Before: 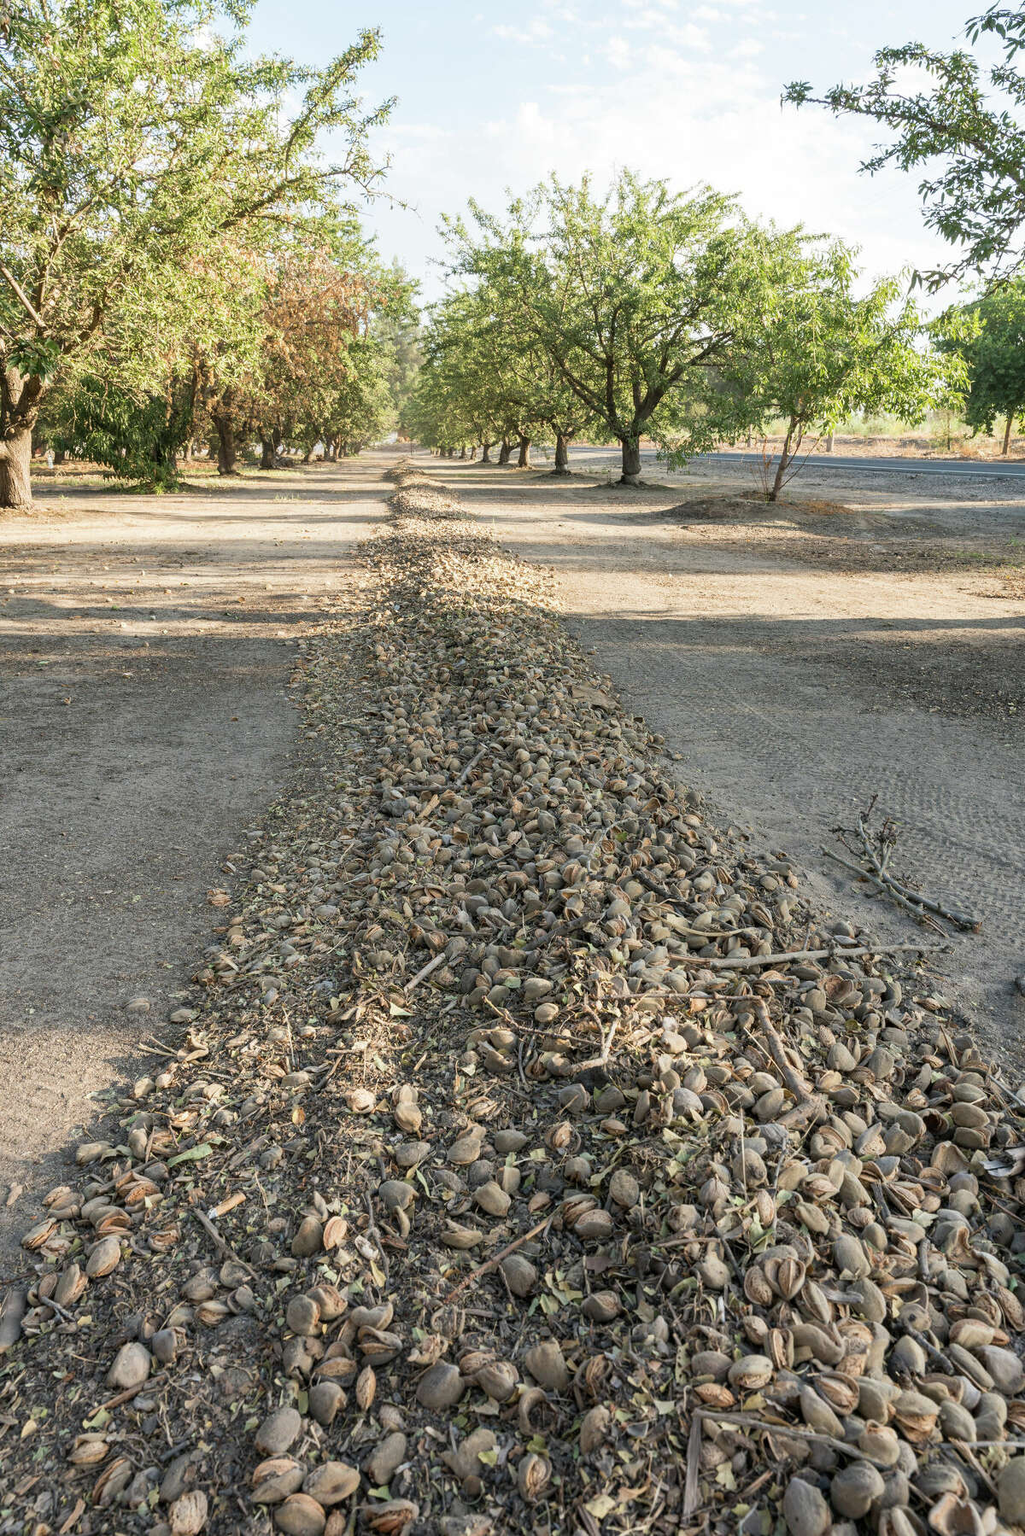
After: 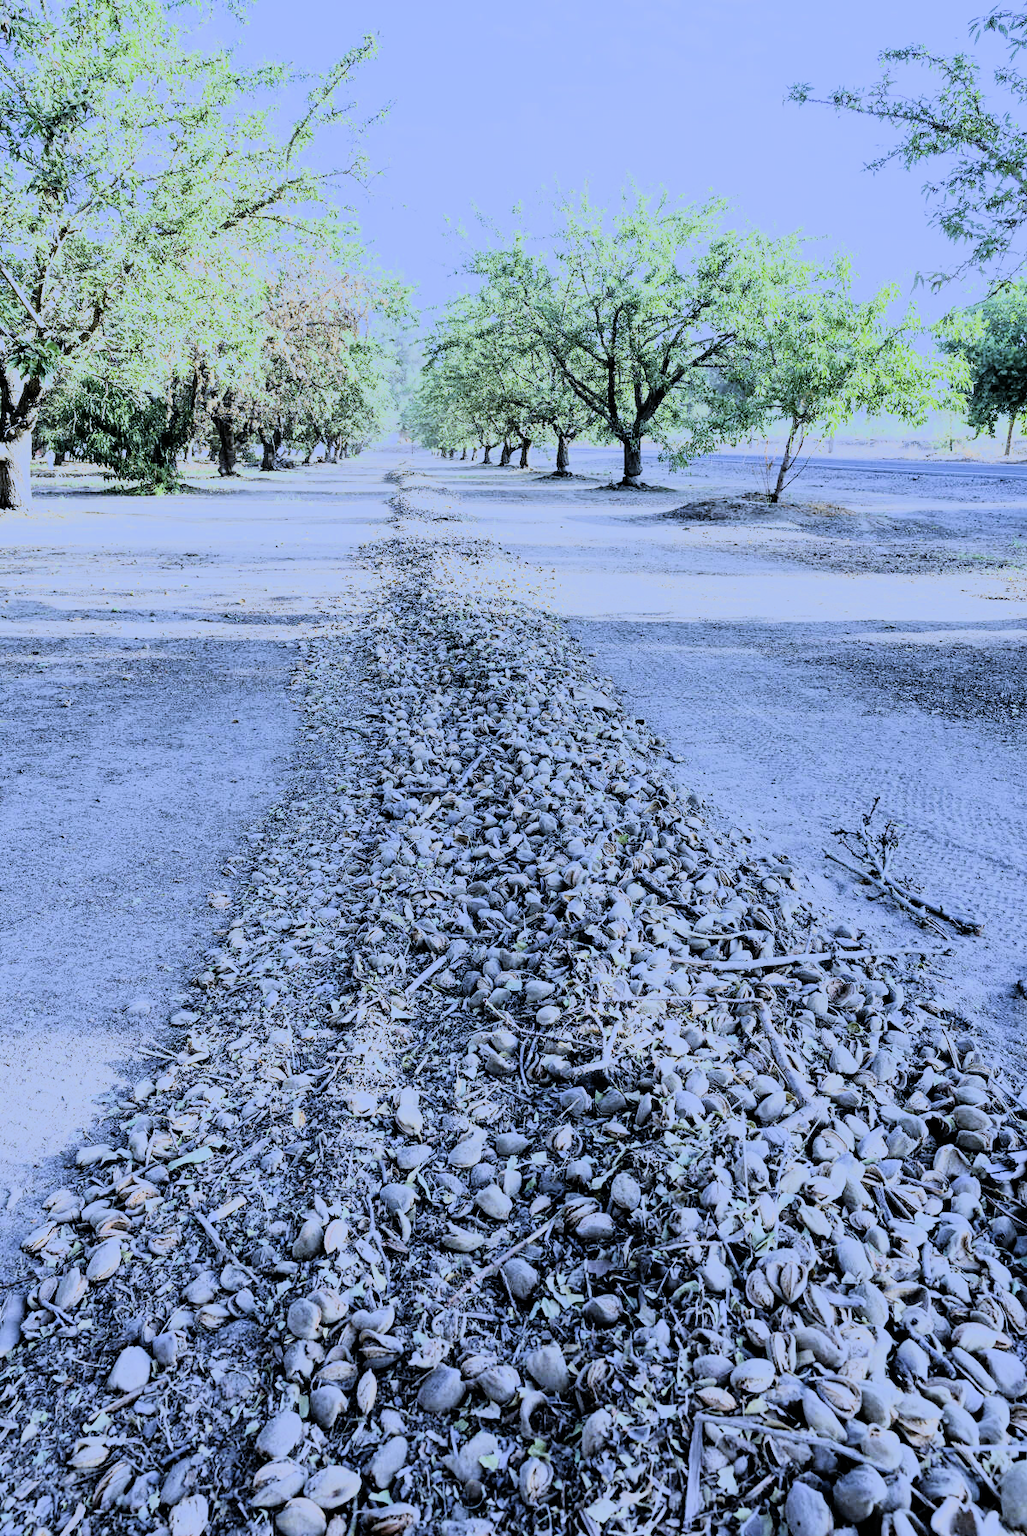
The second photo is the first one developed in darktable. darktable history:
crop: top 0.05%, bottom 0.098%
filmic rgb: black relative exposure -7.65 EV, white relative exposure 4.56 EV, hardness 3.61
rgb curve: curves: ch0 [(0, 0) (0.21, 0.15) (0.24, 0.21) (0.5, 0.75) (0.75, 0.96) (0.89, 0.99) (1, 1)]; ch1 [(0, 0.02) (0.21, 0.13) (0.25, 0.2) (0.5, 0.67) (0.75, 0.9) (0.89, 0.97) (1, 1)]; ch2 [(0, 0.02) (0.21, 0.13) (0.25, 0.2) (0.5, 0.67) (0.75, 0.9) (0.89, 0.97) (1, 1)], compensate middle gray true
white balance: red 0.766, blue 1.537
